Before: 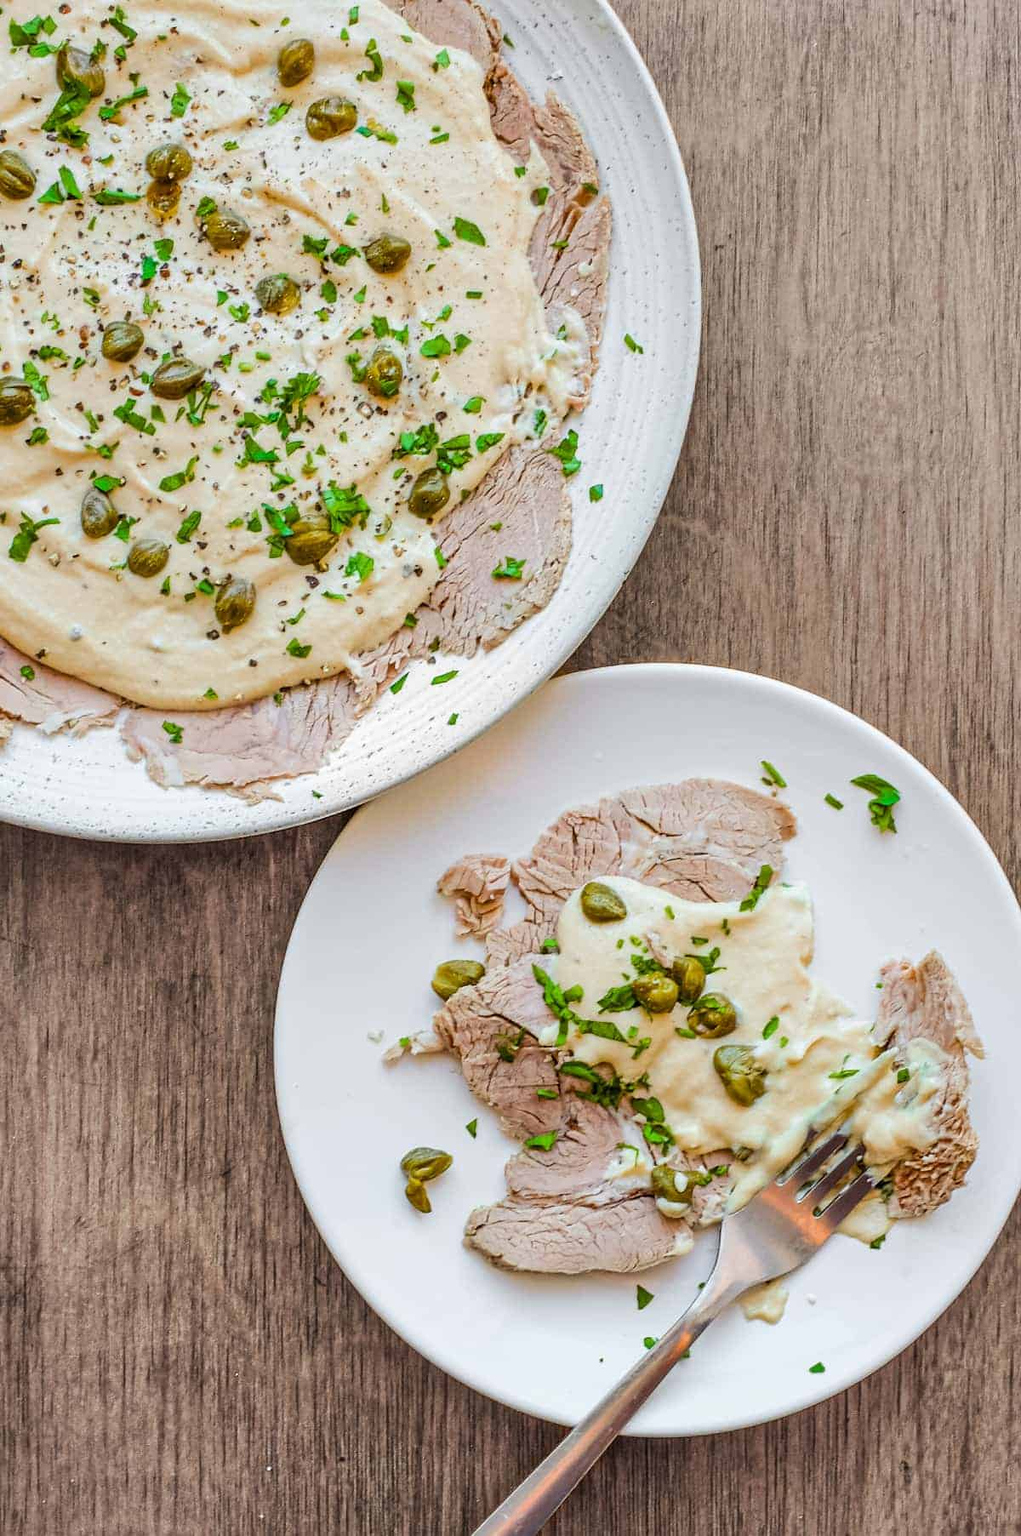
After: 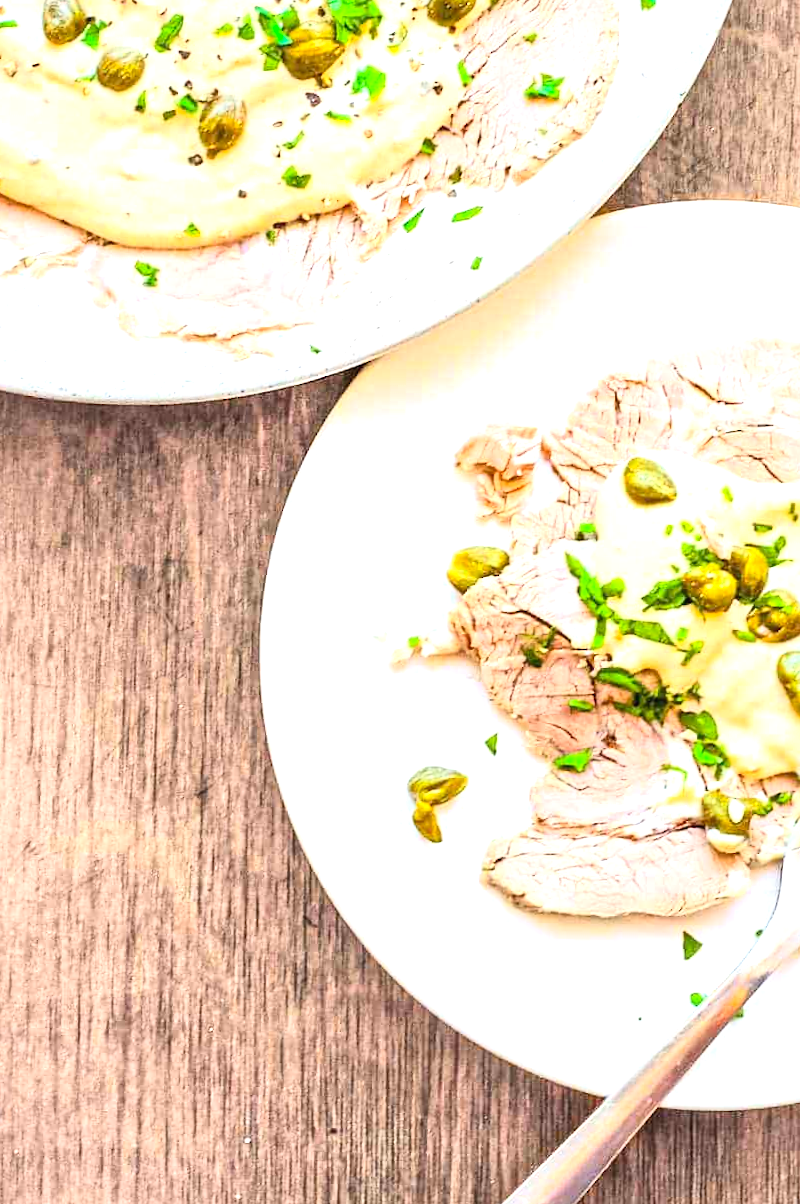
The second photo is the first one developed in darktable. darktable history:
contrast brightness saturation: contrast 0.2, brightness 0.16, saturation 0.22
crop and rotate: angle -0.82°, left 3.85%, top 31.828%, right 27.992%
rgb levels: preserve colors max RGB
exposure: black level correction 0, exposure 1.2 EV, compensate highlight preservation false
